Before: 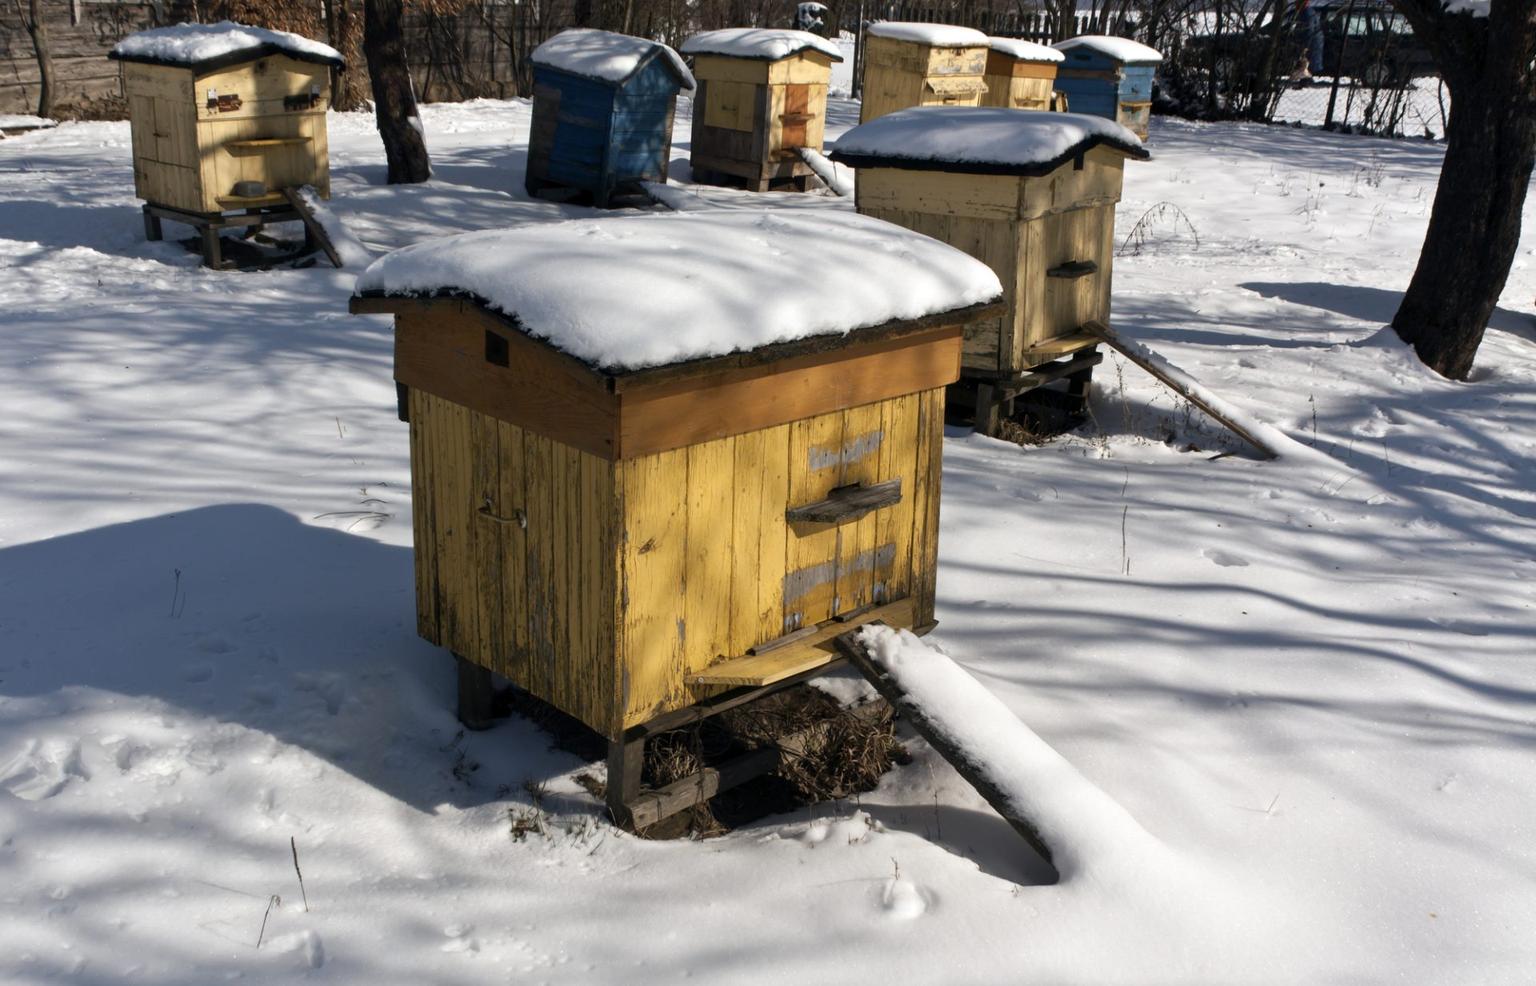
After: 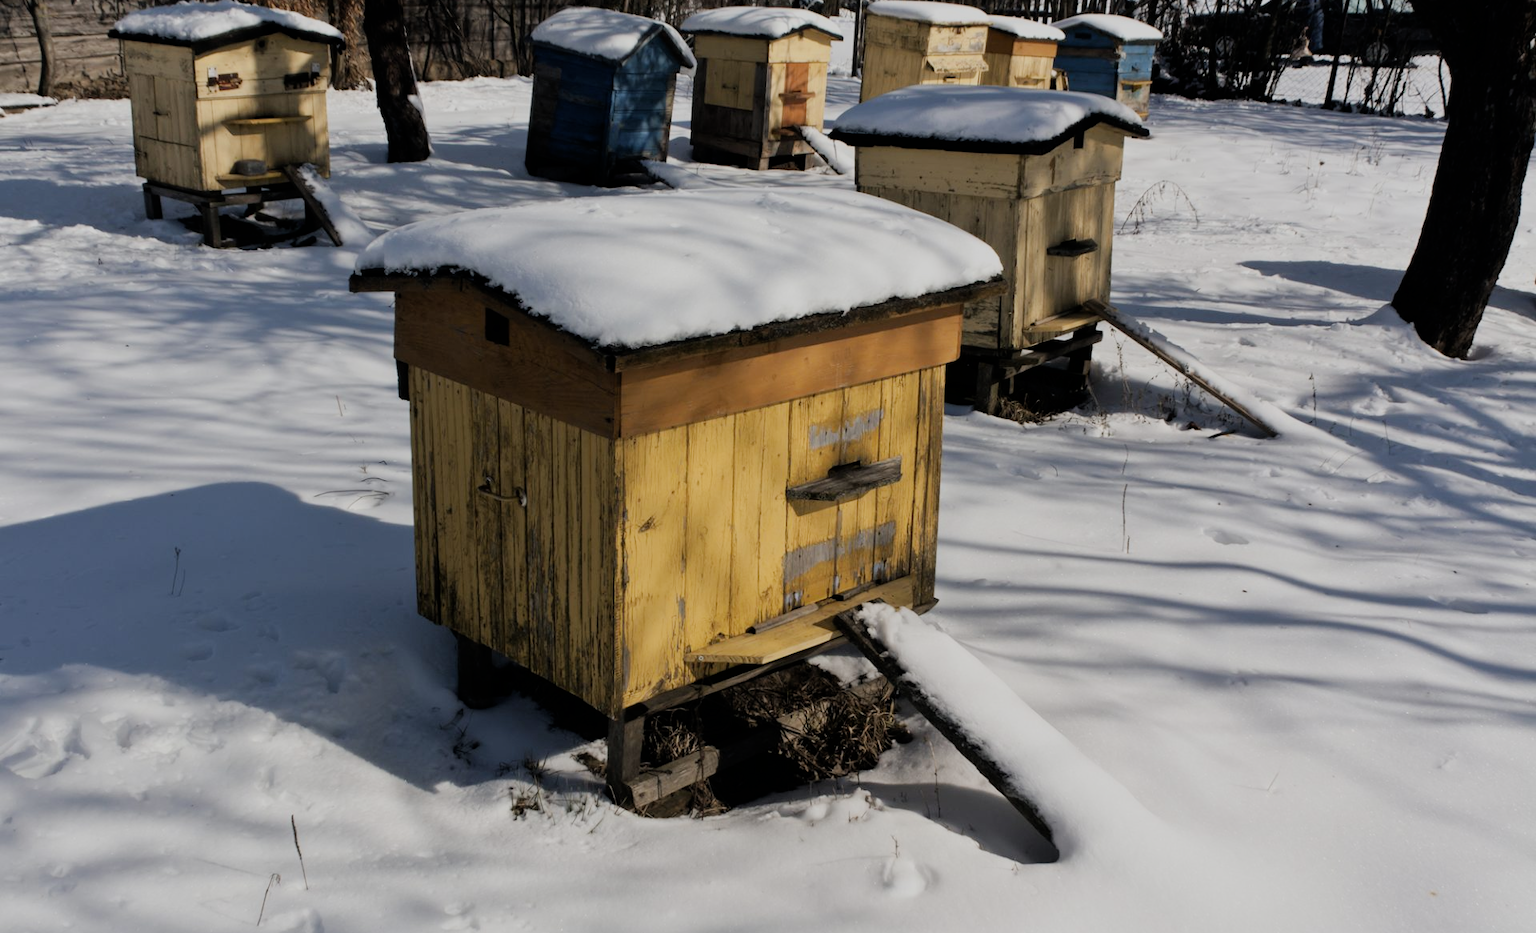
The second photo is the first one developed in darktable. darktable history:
filmic rgb: black relative exposure -7.18 EV, white relative exposure 5.37 EV, threshold 5.94 EV, hardness 3.02, enable highlight reconstruction true
crop and rotate: top 2.243%, bottom 3.019%
